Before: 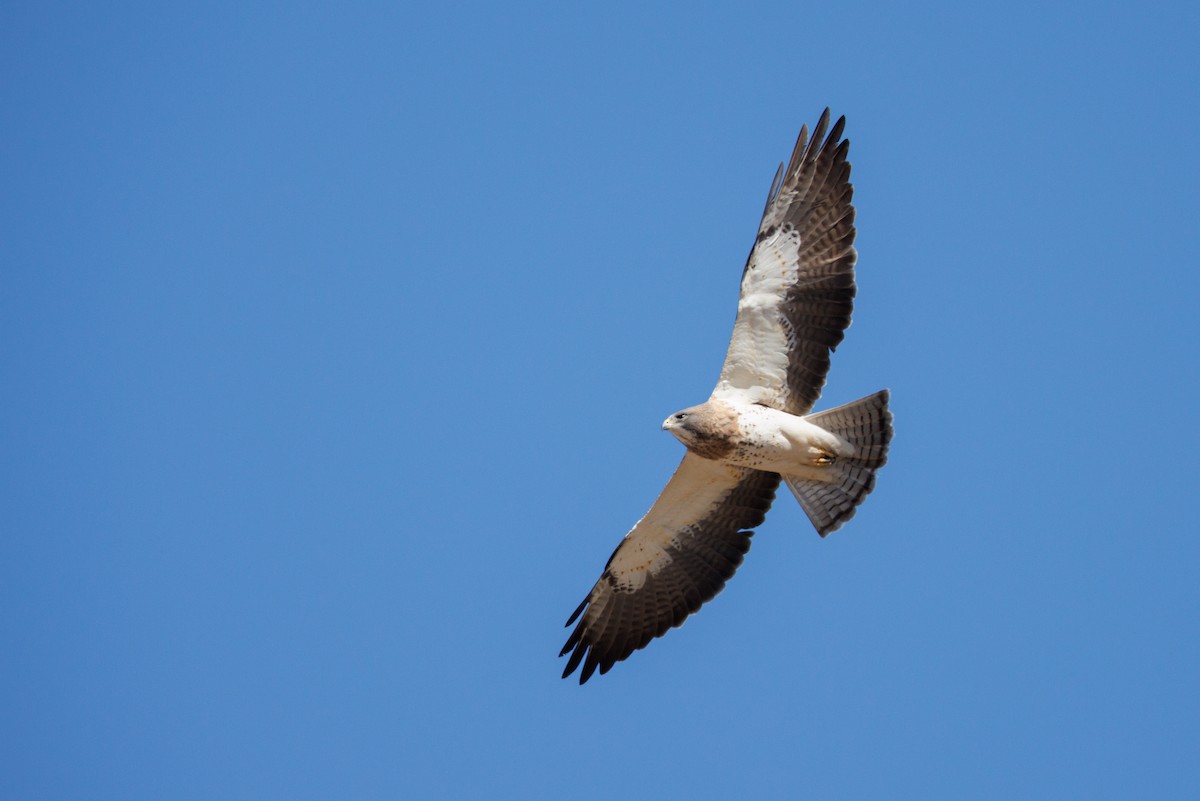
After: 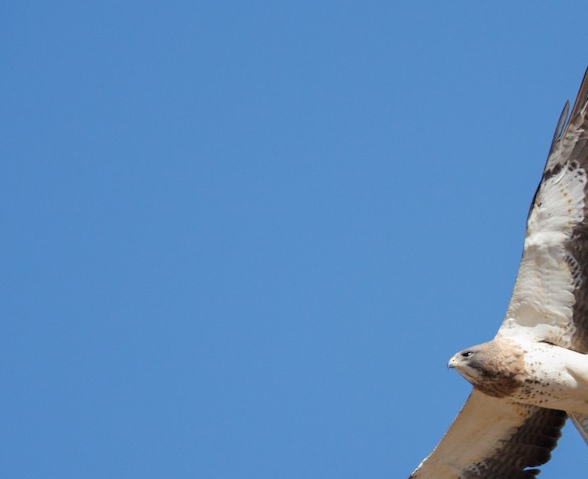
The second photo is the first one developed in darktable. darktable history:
exposure: compensate highlight preservation false
crop: left 17.9%, top 7.795%, right 33.065%, bottom 32.31%
